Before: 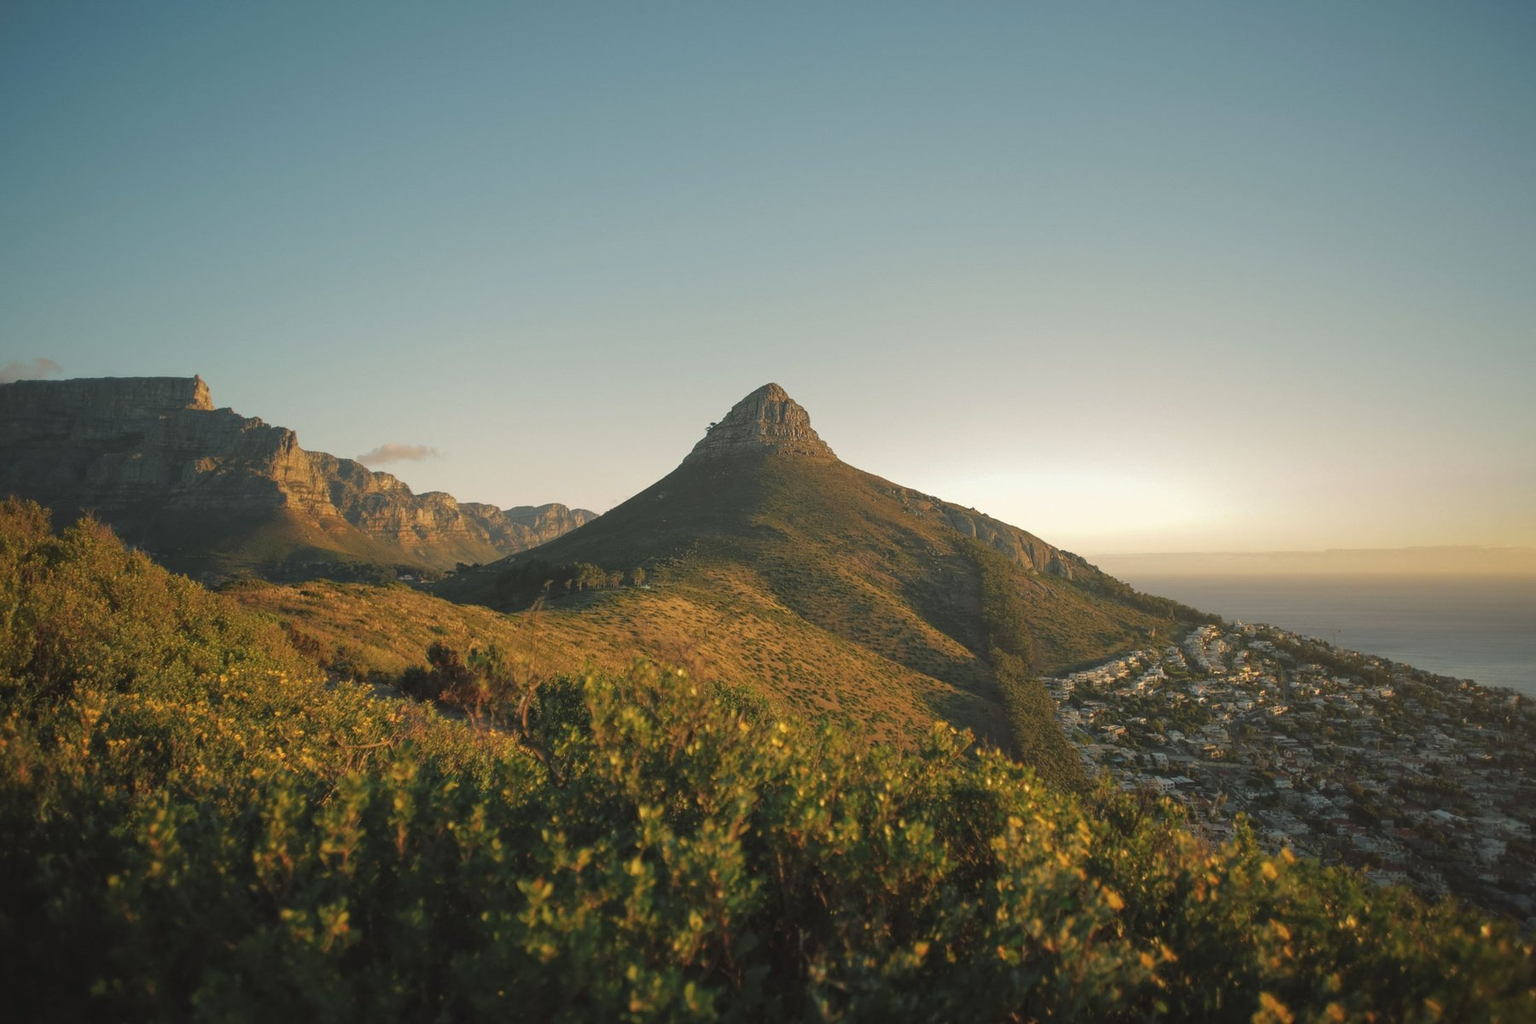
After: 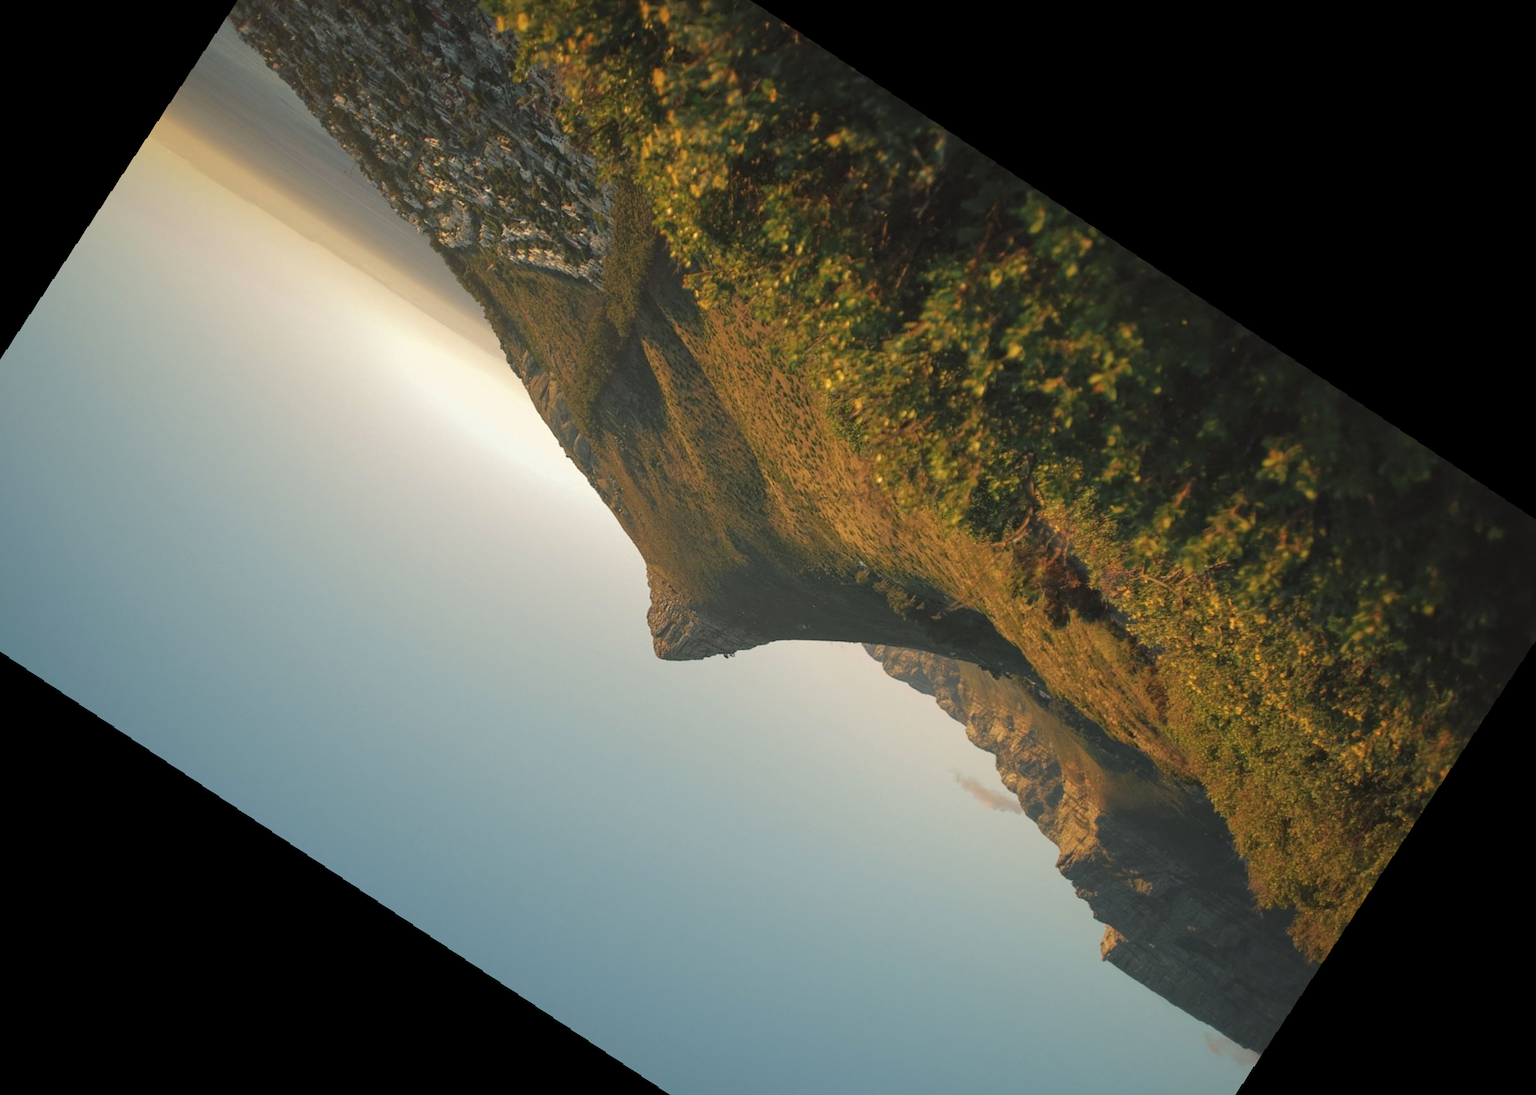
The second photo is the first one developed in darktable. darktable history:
crop and rotate: angle 148.68°, left 9.111%, top 15.603%, right 4.588%, bottom 17.041%
rotate and perspective: rotation 2.17°, automatic cropping off
